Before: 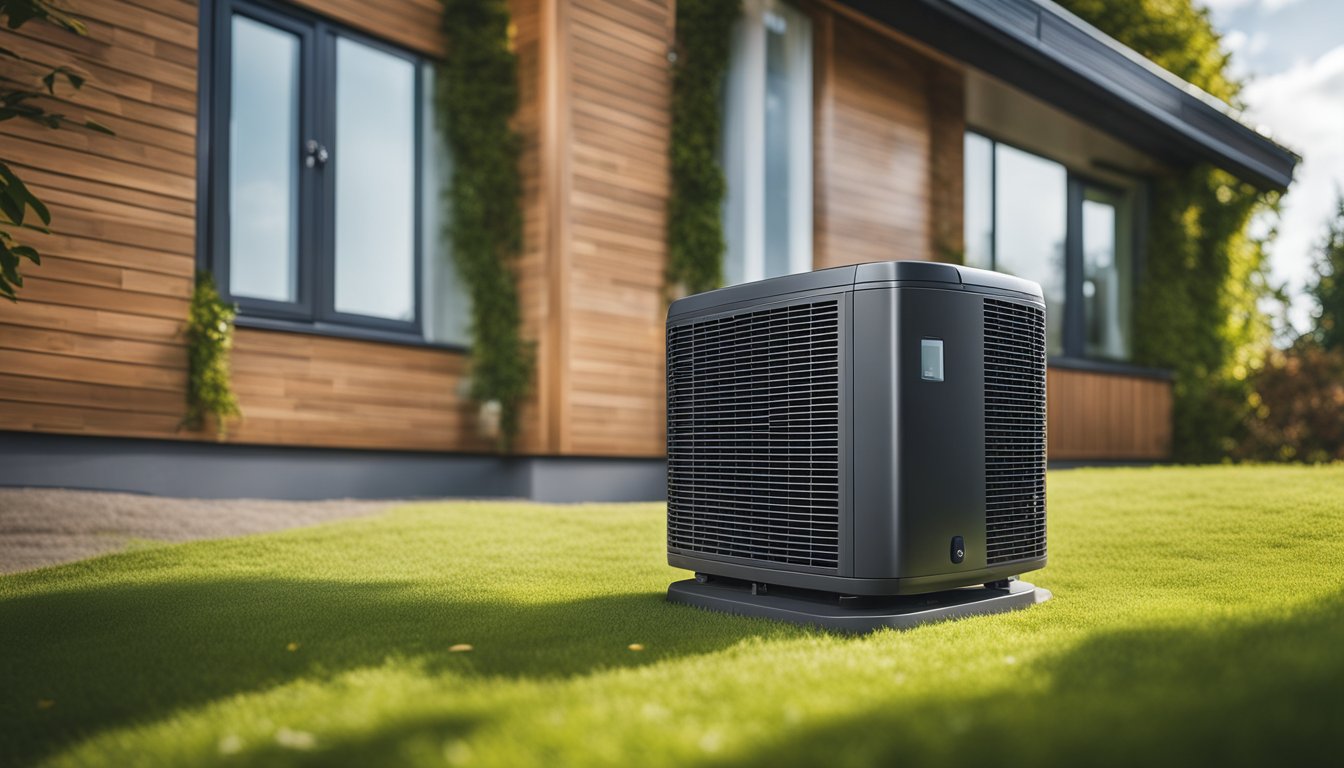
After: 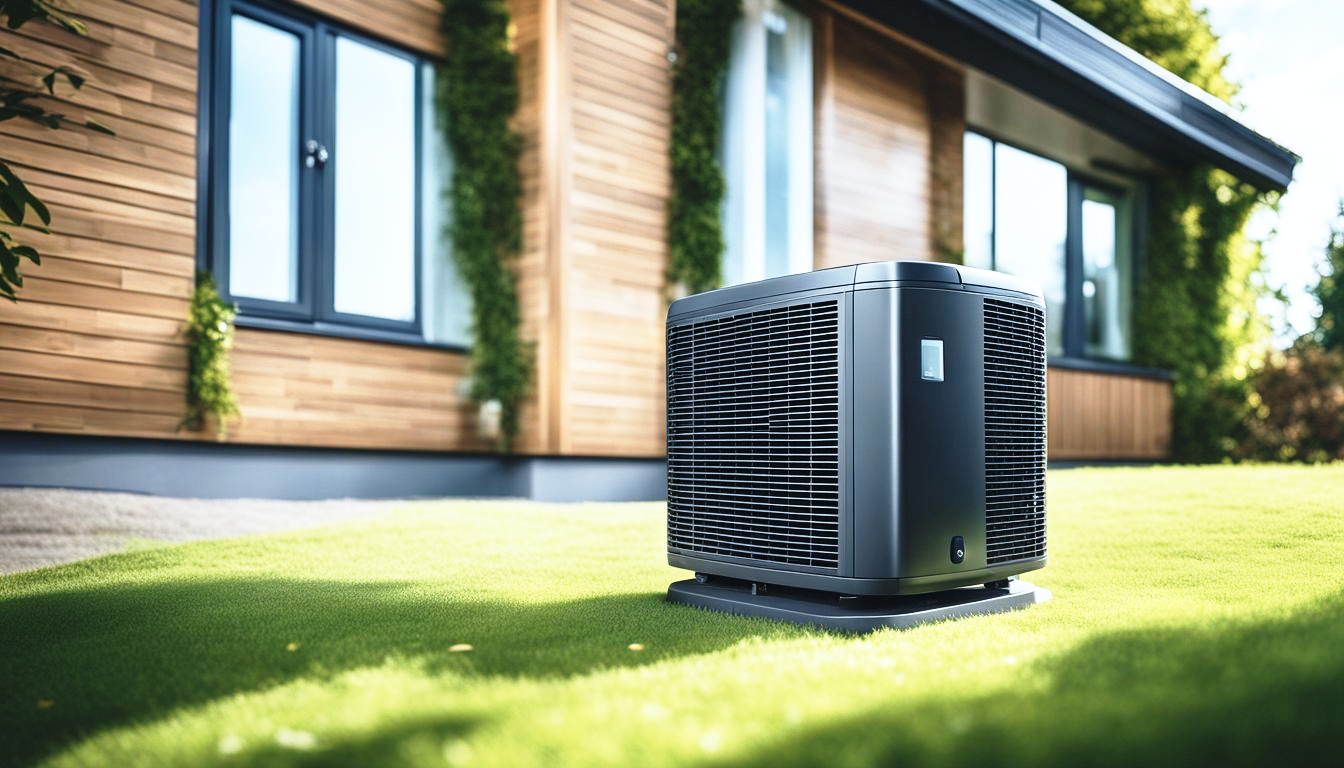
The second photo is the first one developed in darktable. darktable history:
color calibration: illuminant F (fluorescent), F source F9 (Cool White Deluxe 4150 K) – high CRI, x 0.374, y 0.373, temperature 4158.34 K
contrast brightness saturation: contrast 0.11, saturation -0.17
base curve: curves: ch0 [(0, 0) (0.026, 0.03) (0.109, 0.232) (0.351, 0.748) (0.669, 0.968) (1, 1)], preserve colors none
tone equalizer: on, module defaults
